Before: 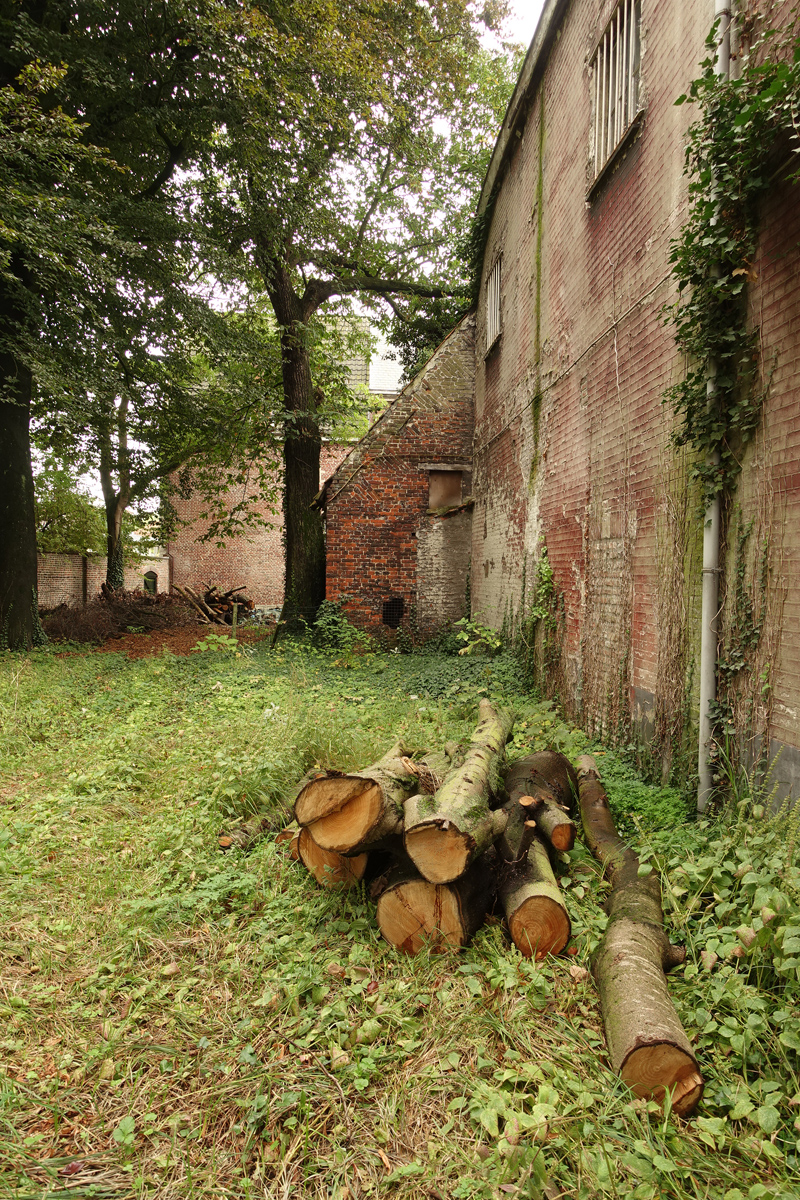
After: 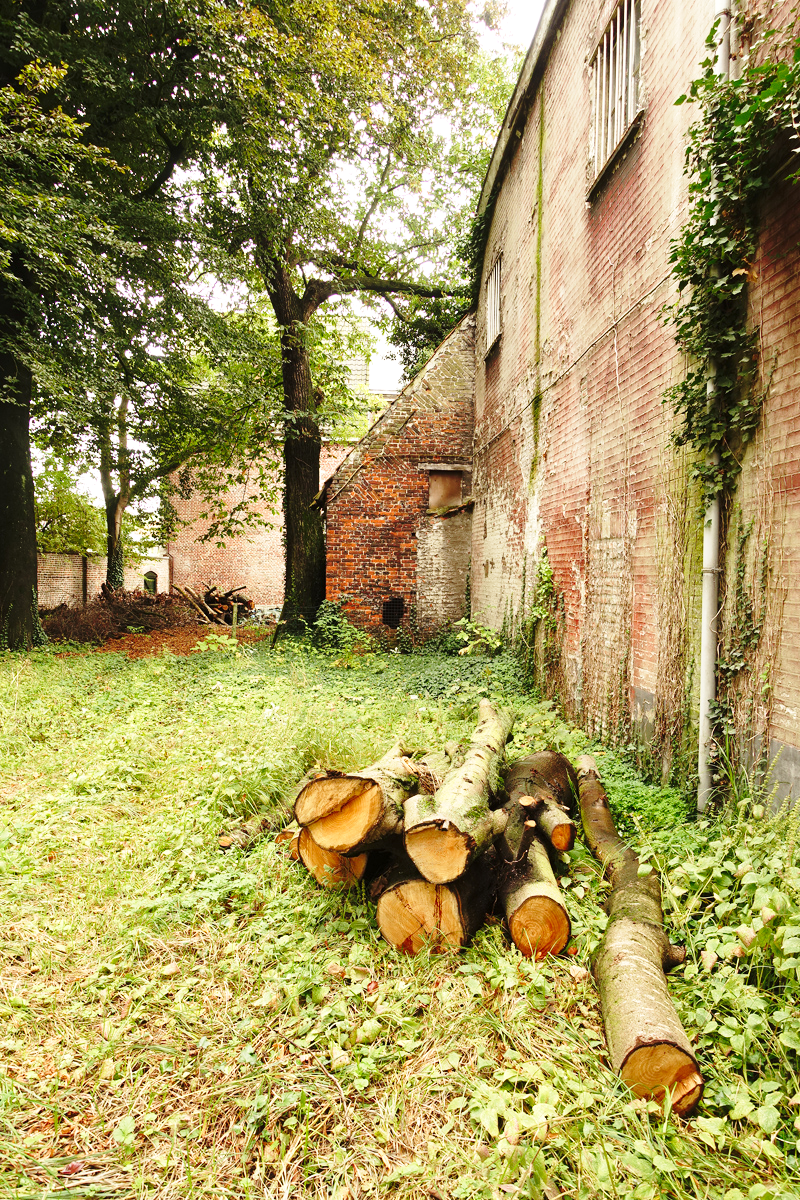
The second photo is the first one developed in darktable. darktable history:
exposure: exposure 0.367 EV, compensate highlight preservation false
base curve: curves: ch0 [(0, 0) (0.028, 0.03) (0.121, 0.232) (0.46, 0.748) (0.859, 0.968) (1, 1)], preserve colors none
